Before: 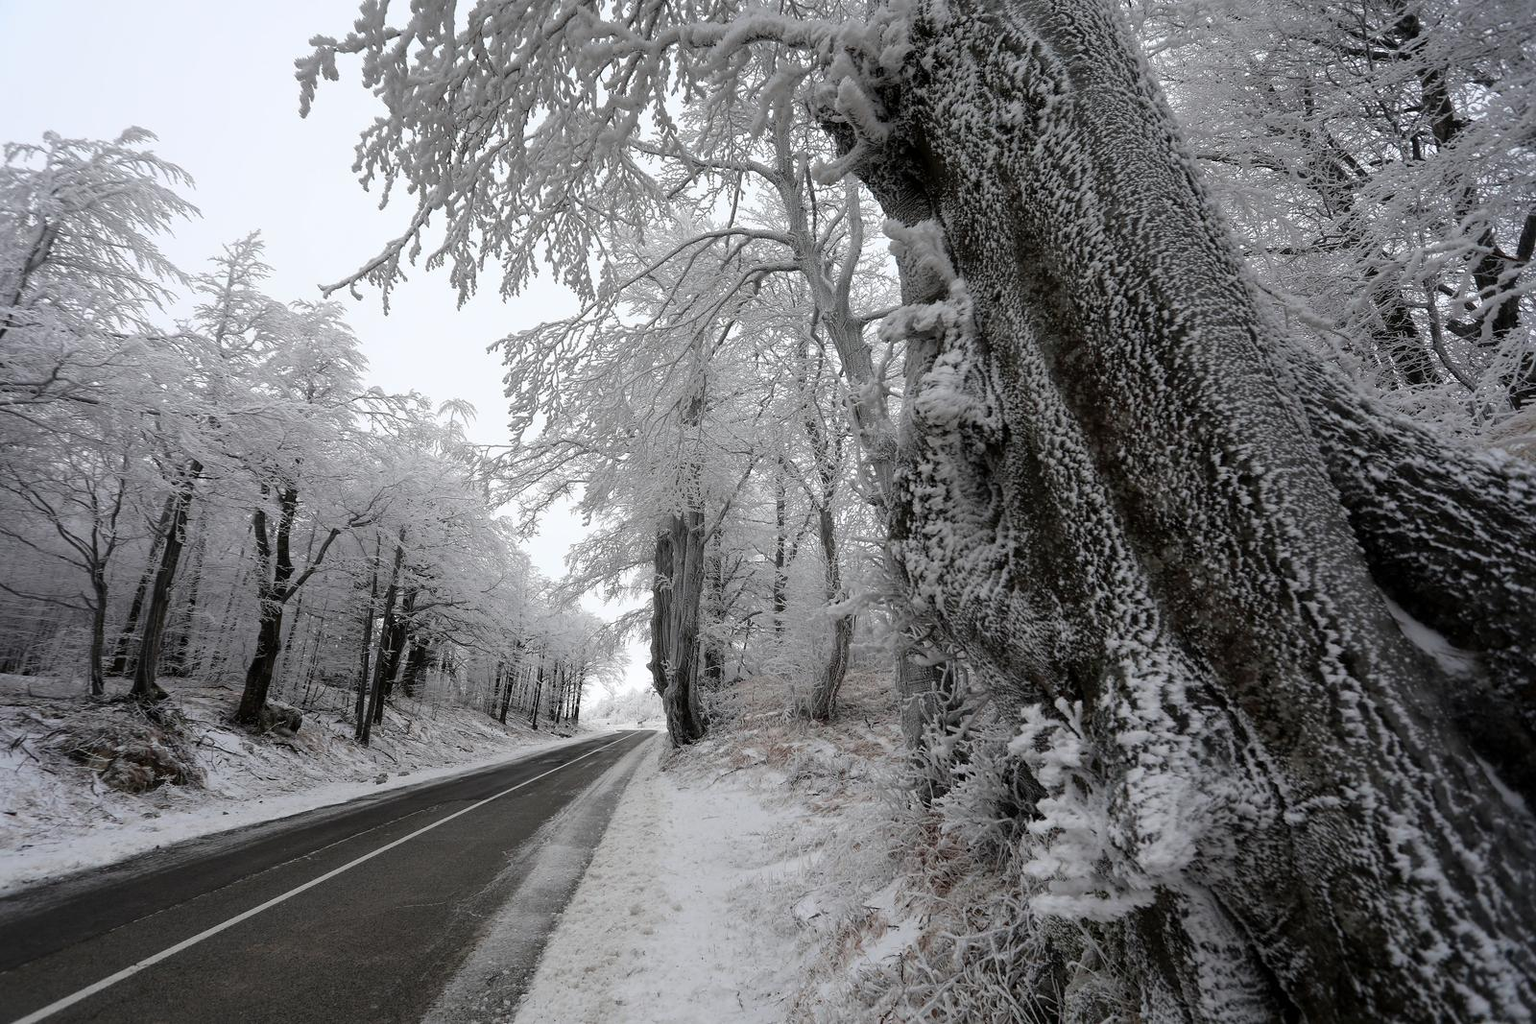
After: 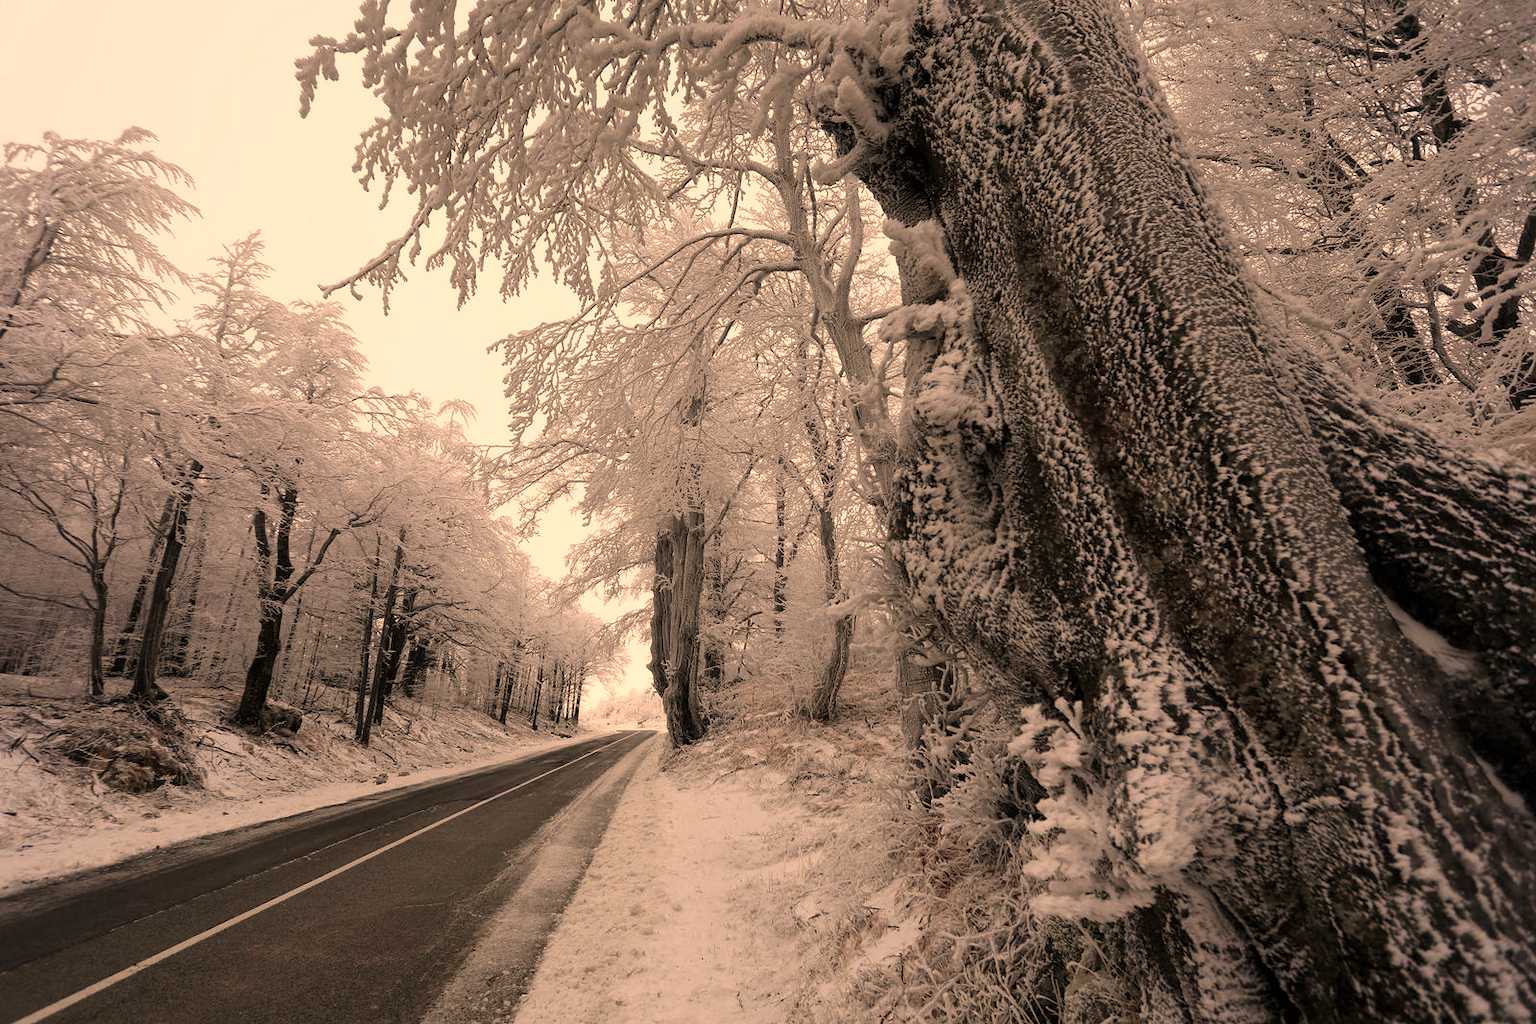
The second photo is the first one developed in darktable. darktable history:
white balance: red 1.123, blue 0.83
color correction: highlights a* 12.23, highlights b* 5.41
